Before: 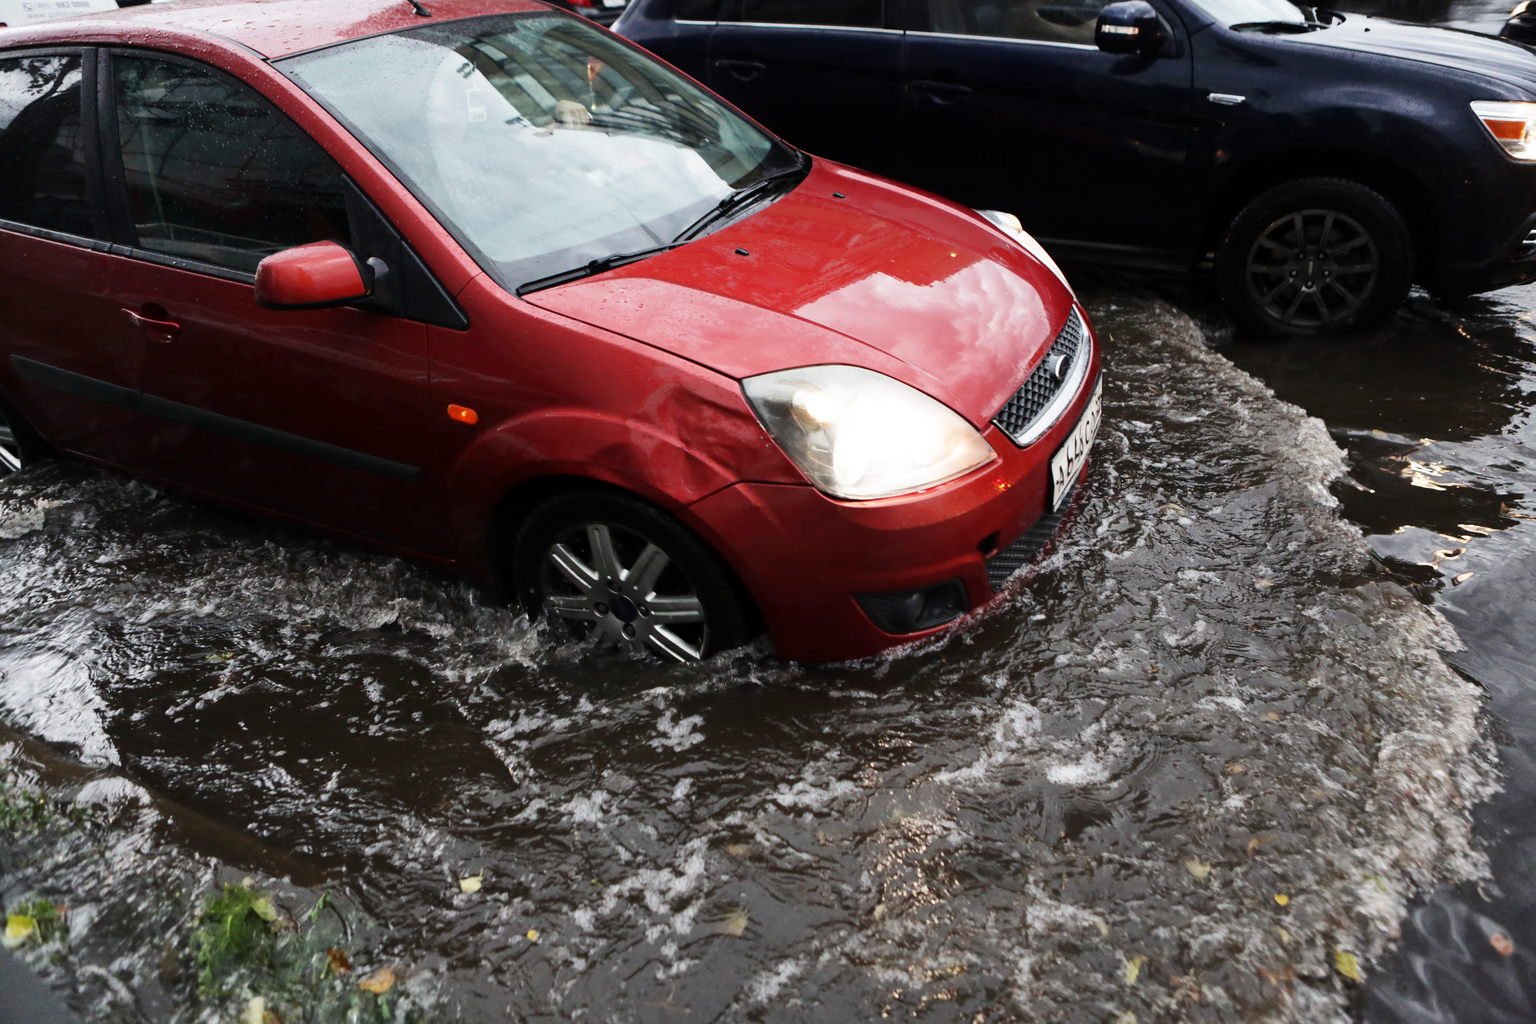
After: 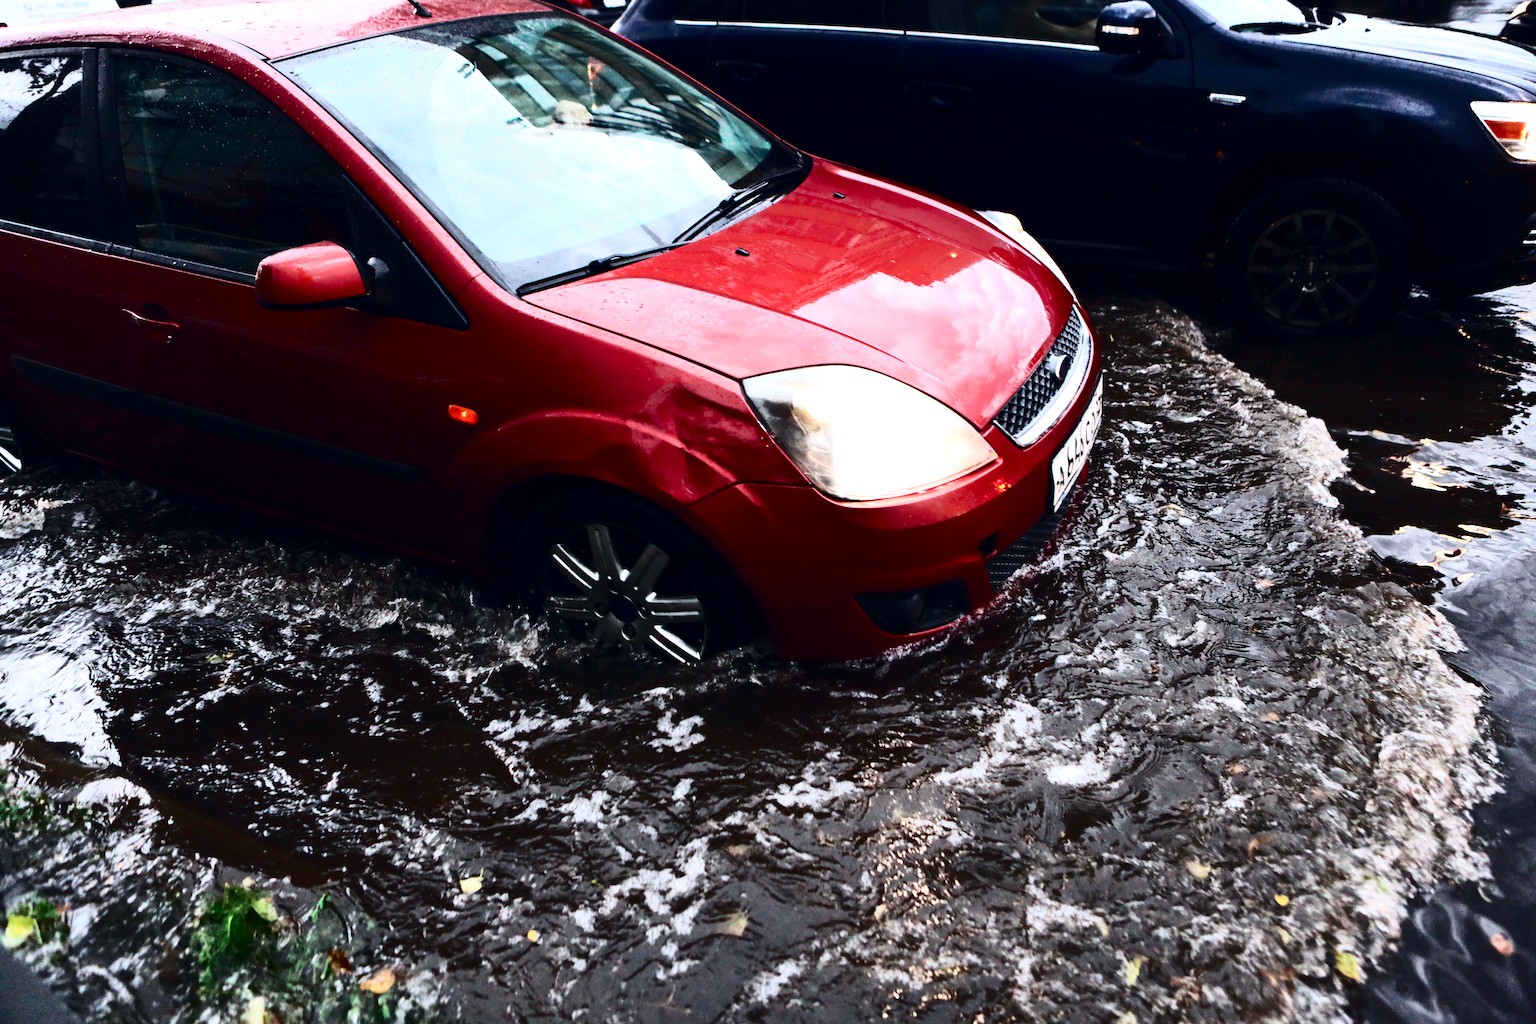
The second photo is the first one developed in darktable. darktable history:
tone equalizer: -8 EV -0.417 EV, -7 EV -0.389 EV, -6 EV -0.333 EV, -5 EV -0.222 EV, -3 EV 0.222 EV, -2 EV 0.333 EV, -1 EV 0.389 EV, +0 EV 0.417 EV, edges refinement/feathering 500, mask exposure compensation -1.57 EV, preserve details no
tone curve: curves: ch0 [(0, 0) (0.236, 0.124) (0.373, 0.304) (0.542, 0.593) (0.737, 0.873) (1, 1)]; ch1 [(0, 0) (0.399, 0.328) (0.488, 0.484) (0.598, 0.624) (1, 1)]; ch2 [(0, 0) (0.448, 0.405) (0.523, 0.511) (0.592, 0.59) (1, 1)], color space Lab, independent channels, preserve colors none
